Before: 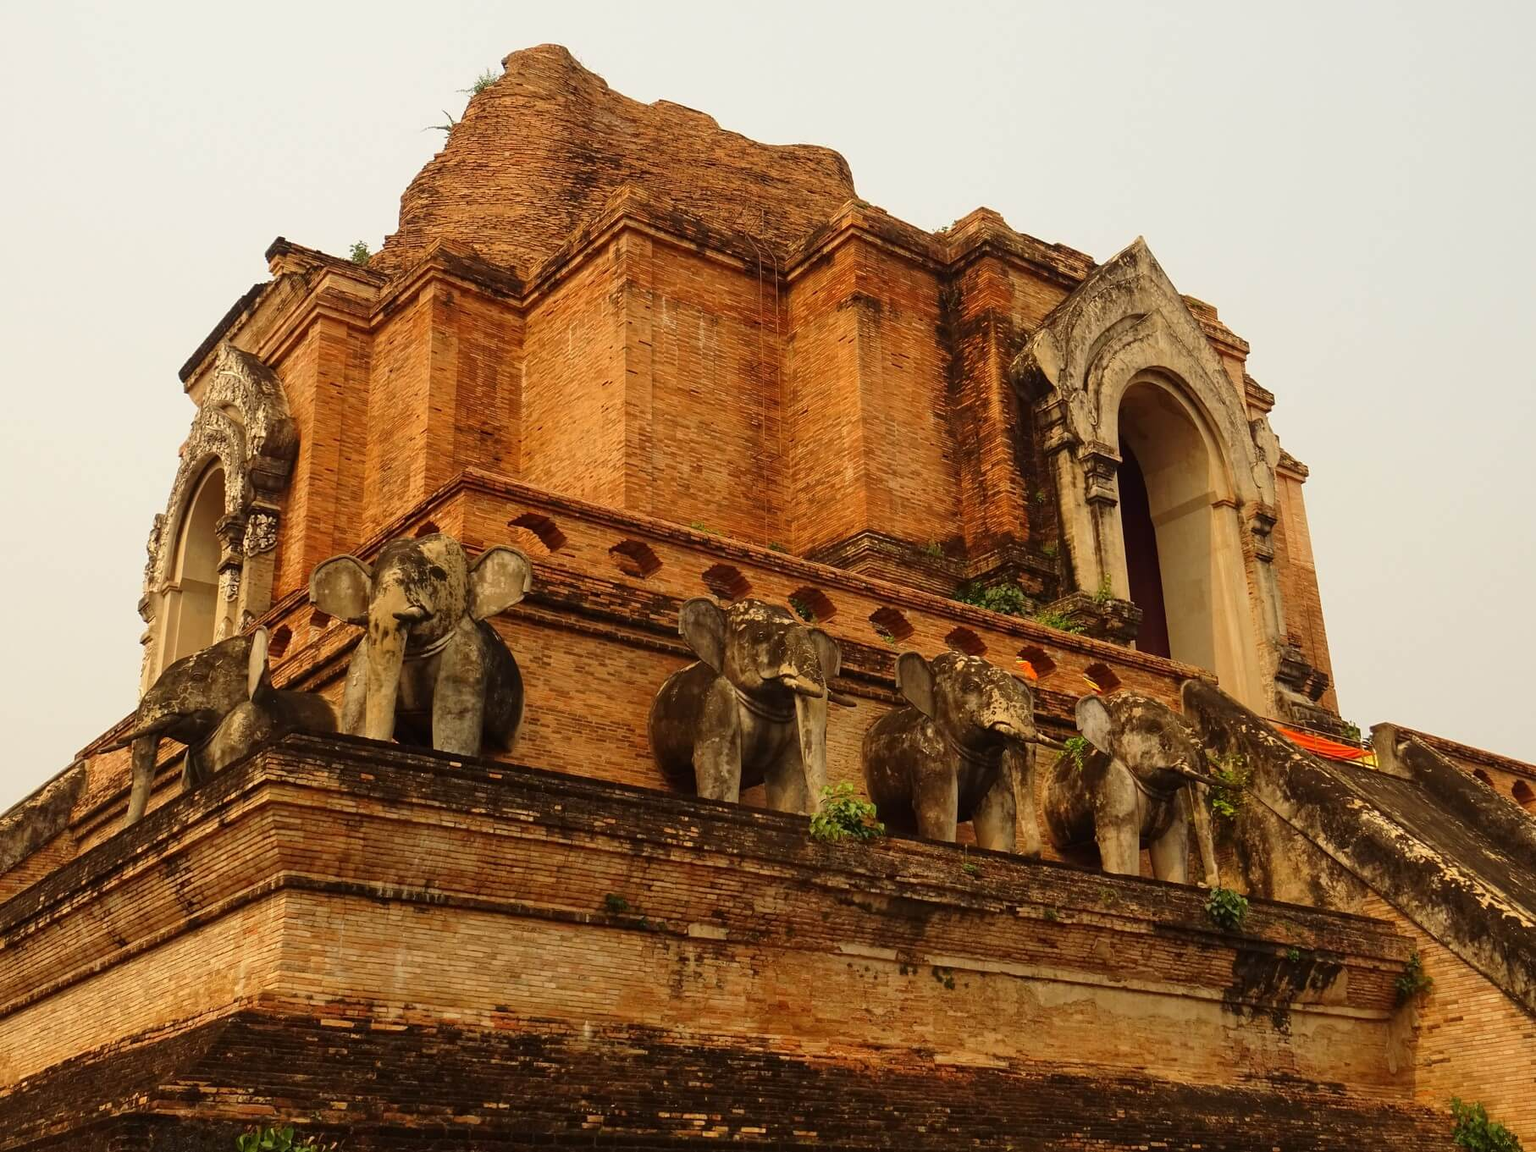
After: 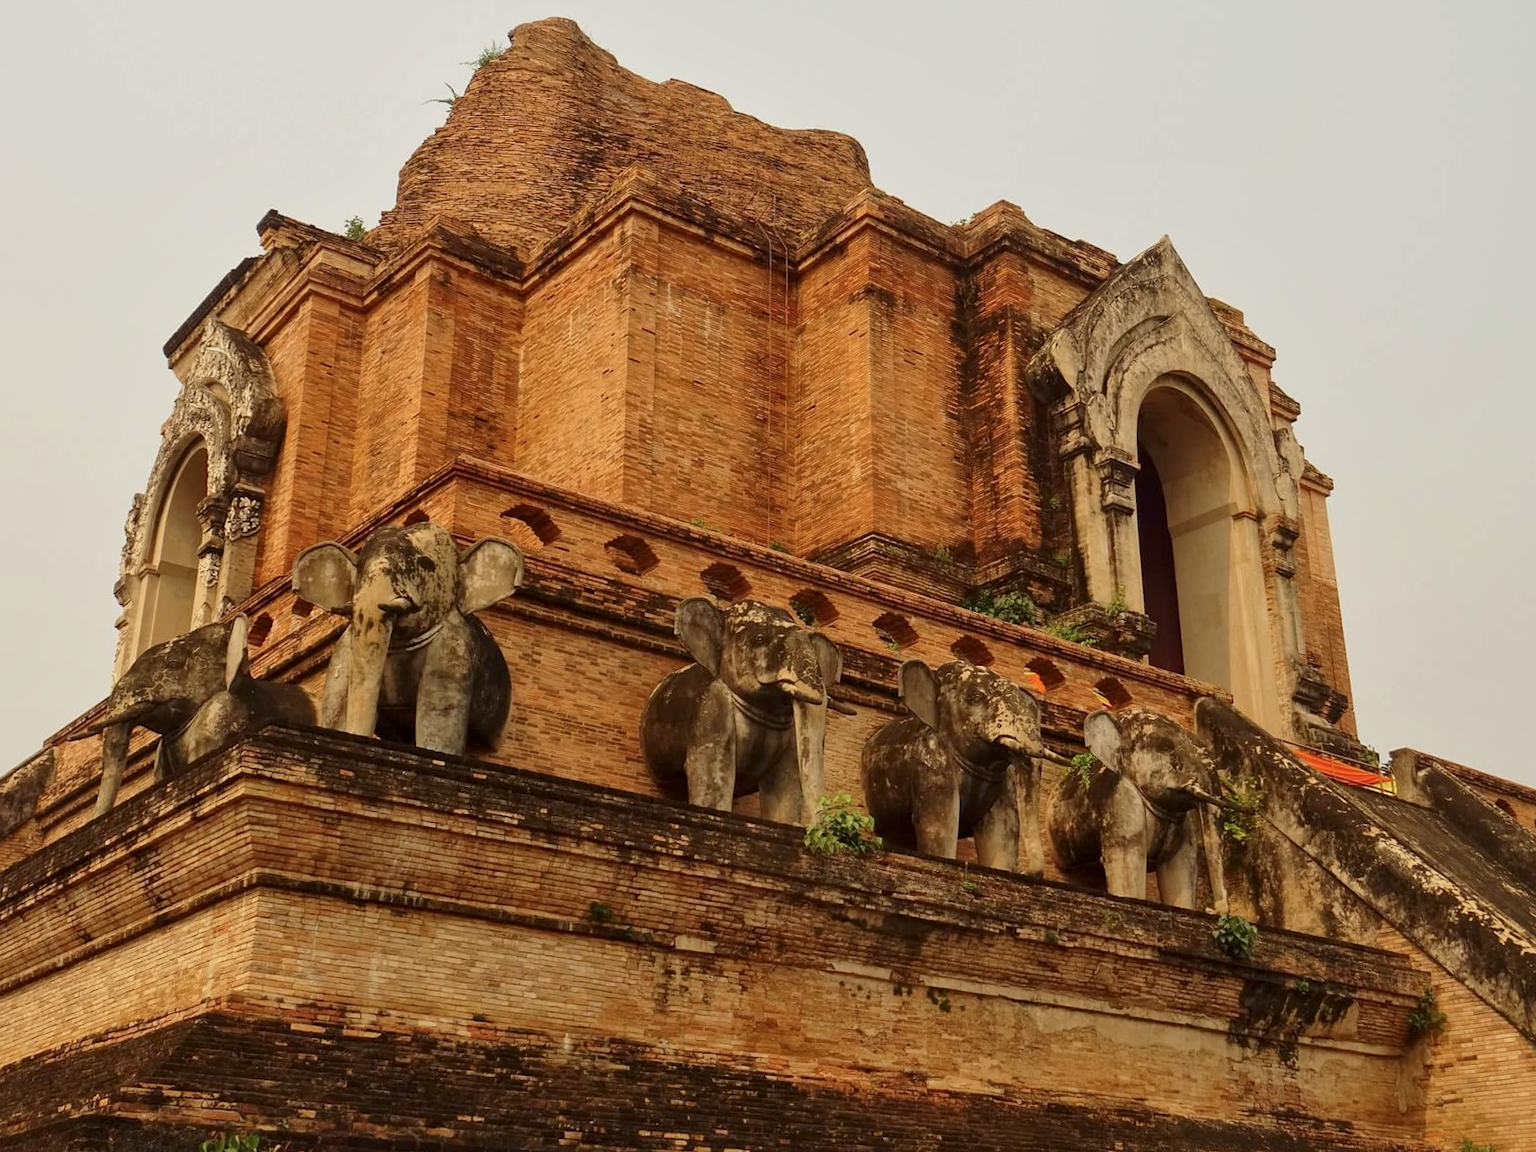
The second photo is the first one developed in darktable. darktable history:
color balance: contrast -15%
local contrast: mode bilateral grid, contrast 25, coarseness 50, detail 123%, midtone range 0.2
crop and rotate: angle -1.69°
